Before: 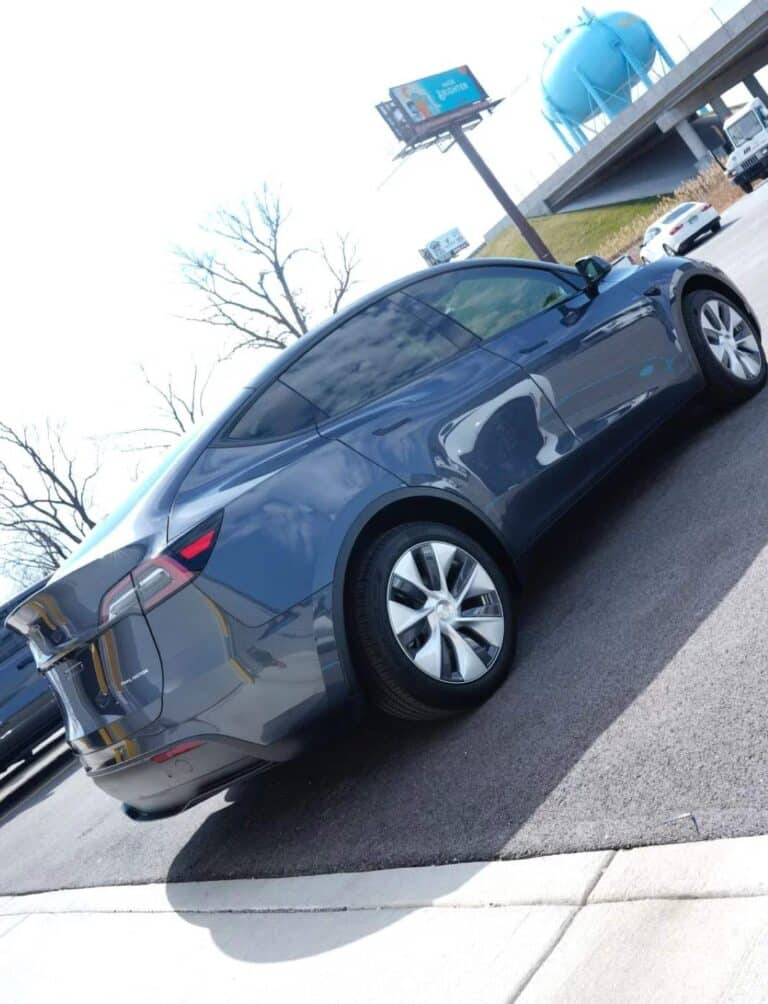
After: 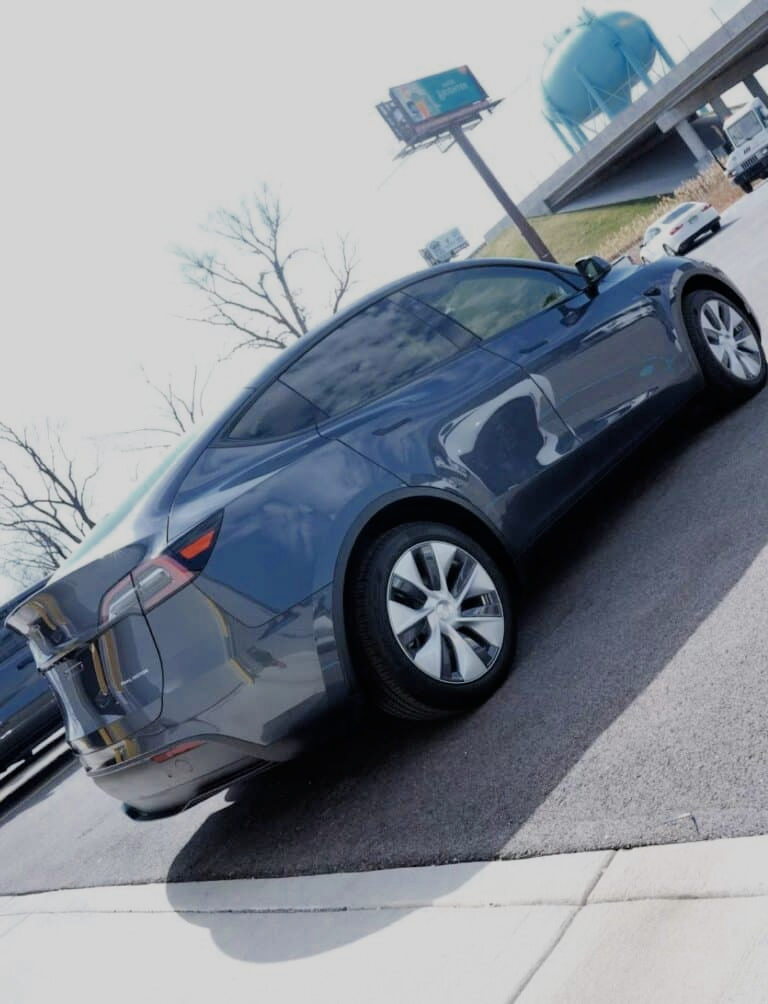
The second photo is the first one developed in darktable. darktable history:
color zones: curves: ch0 [(0, 0.5) (0.125, 0.4) (0.25, 0.5) (0.375, 0.4) (0.5, 0.4) (0.625, 0.35) (0.75, 0.35) (0.875, 0.5)]; ch1 [(0, 0.35) (0.125, 0.45) (0.25, 0.35) (0.375, 0.35) (0.5, 0.35) (0.625, 0.35) (0.75, 0.45) (0.875, 0.35)]; ch2 [(0, 0.6) (0.125, 0.5) (0.25, 0.5) (0.375, 0.6) (0.5, 0.6) (0.625, 0.5) (0.75, 0.5) (0.875, 0.5)]
filmic rgb: black relative exposure -7.65 EV, white relative exposure 4.56 EV, hardness 3.61, color science v6 (2022)
